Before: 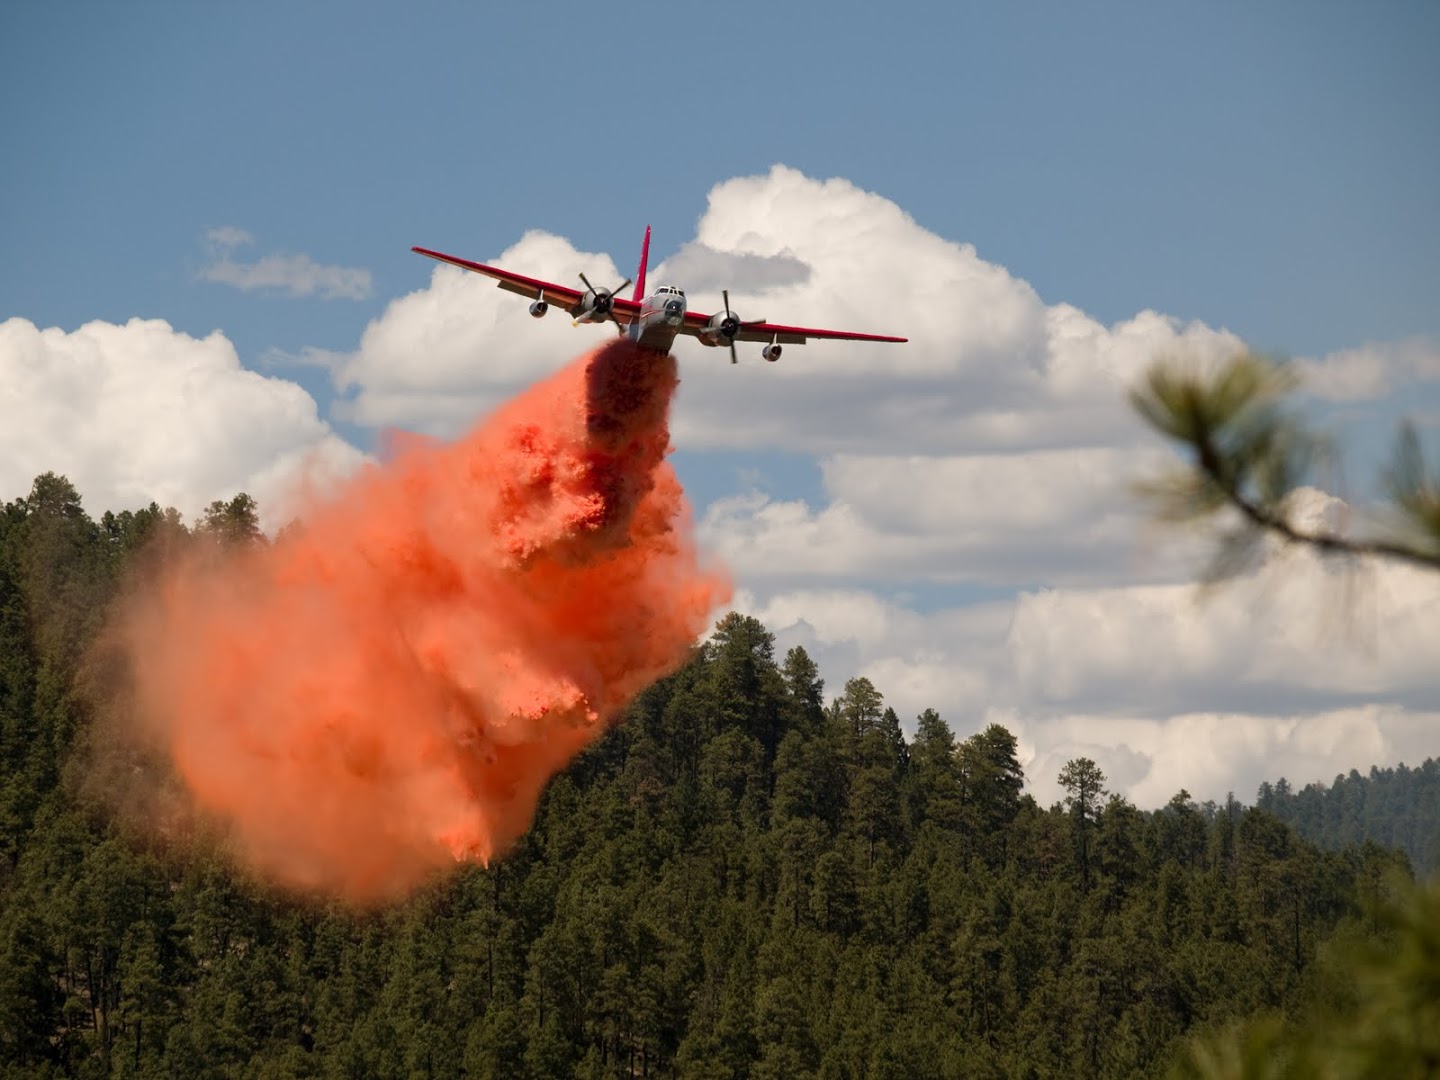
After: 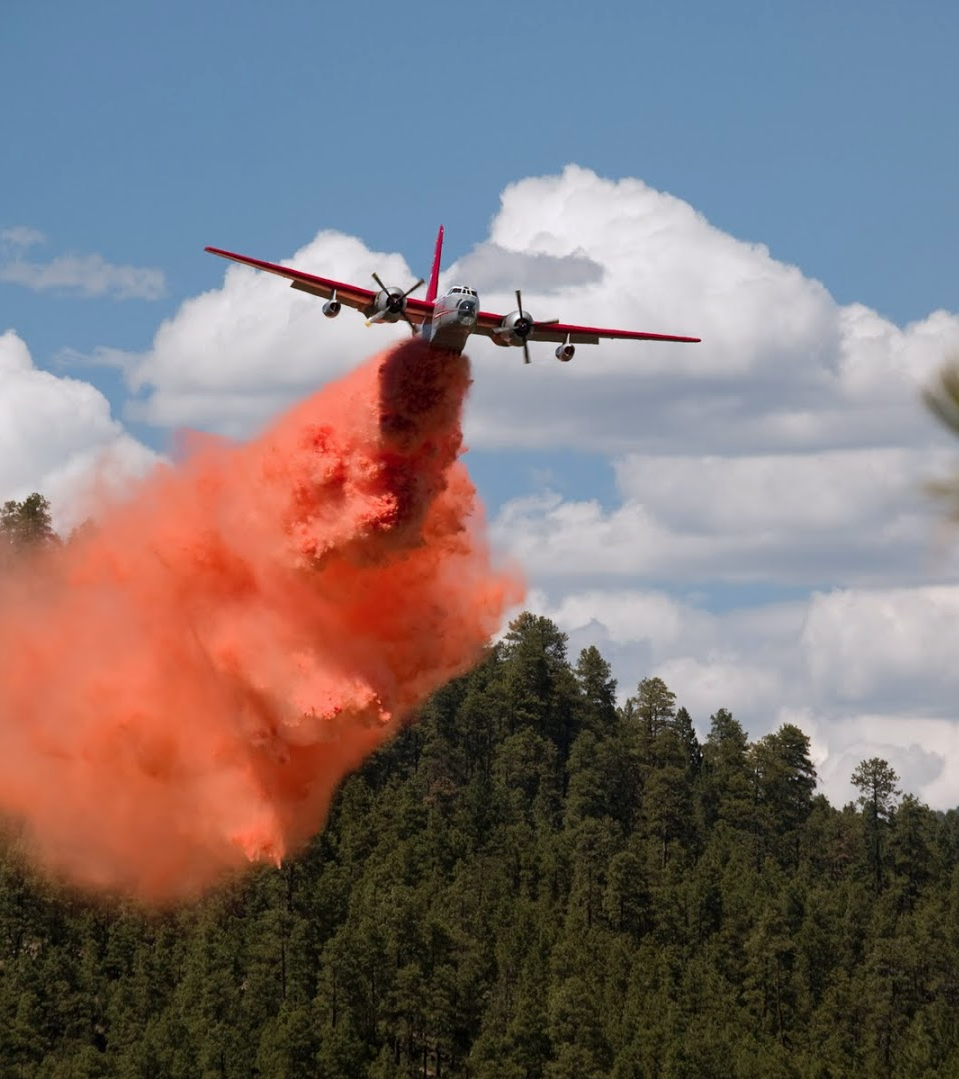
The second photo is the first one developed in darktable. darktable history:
crop and rotate: left 14.388%, right 18.958%
color correction: highlights a* -0.724, highlights b* -9.33
